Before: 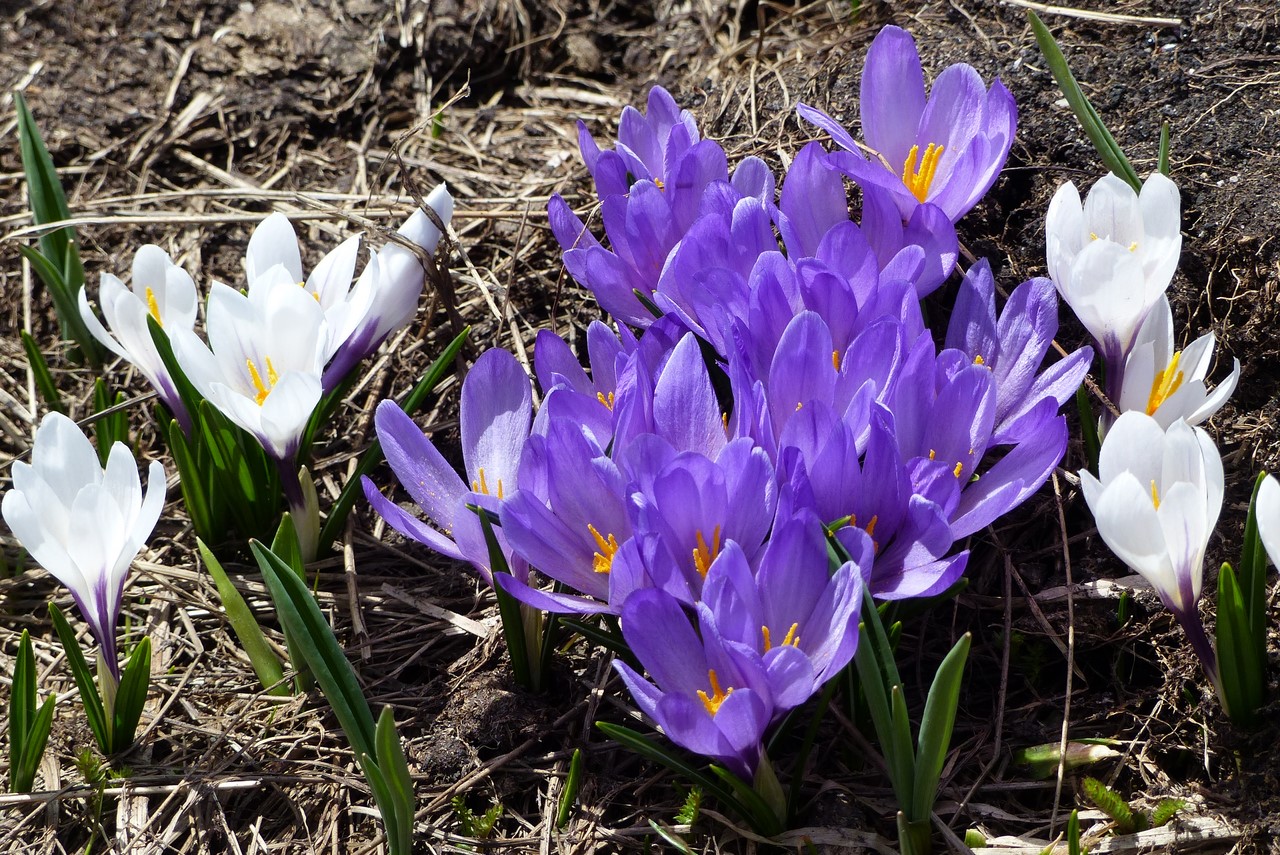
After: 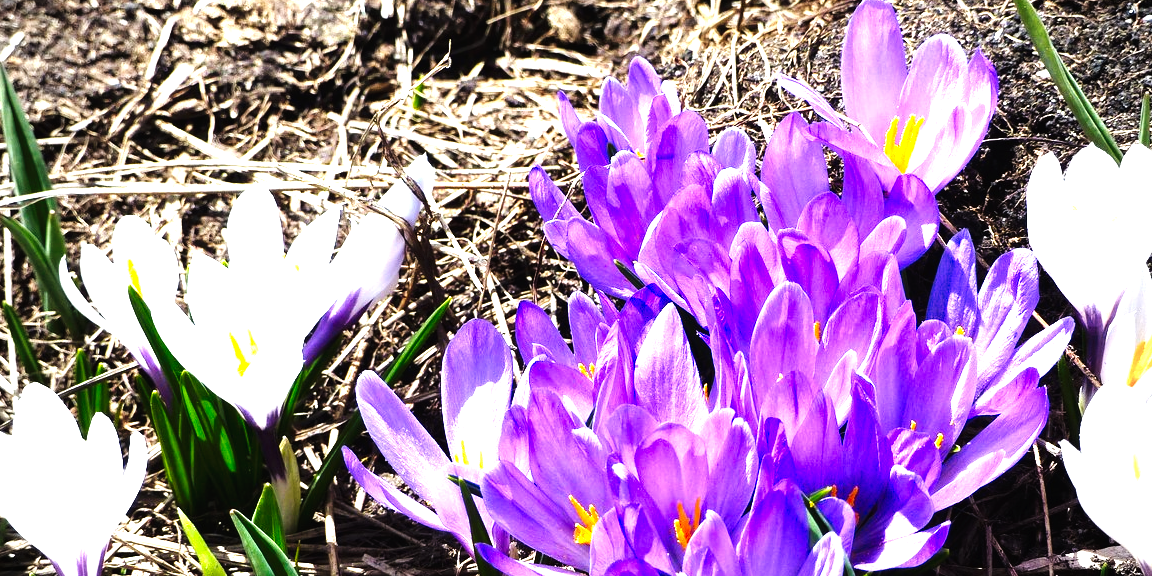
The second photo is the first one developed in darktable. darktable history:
crop: left 1.509%, top 3.452%, right 7.696%, bottom 28.452%
levels: levels [0, 0.281, 0.562]
vignetting: on, module defaults
exposure: black level correction 0, exposure -0.721 EV, compensate highlight preservation false
tone curve: curves: ch0 [(0, 0) (0.003, 0.009) (0.011, 0.013) (0.025, 0.022) (0.044, 0.039) (0.069, 0.055) (0.1, 0.077) (0.136, 0.113) (0.177, 0.158) (0.224, 0.213) (0.277, 0.289) (0.335, 0.367) (0.399, 0.451) (0.468, 0.532) (0.543, 0.615) (0.623, 0.696) (0.709, 0.755) (0.801, 0.818) (0.898, 0.893) (1, 1)], preserve colors none
